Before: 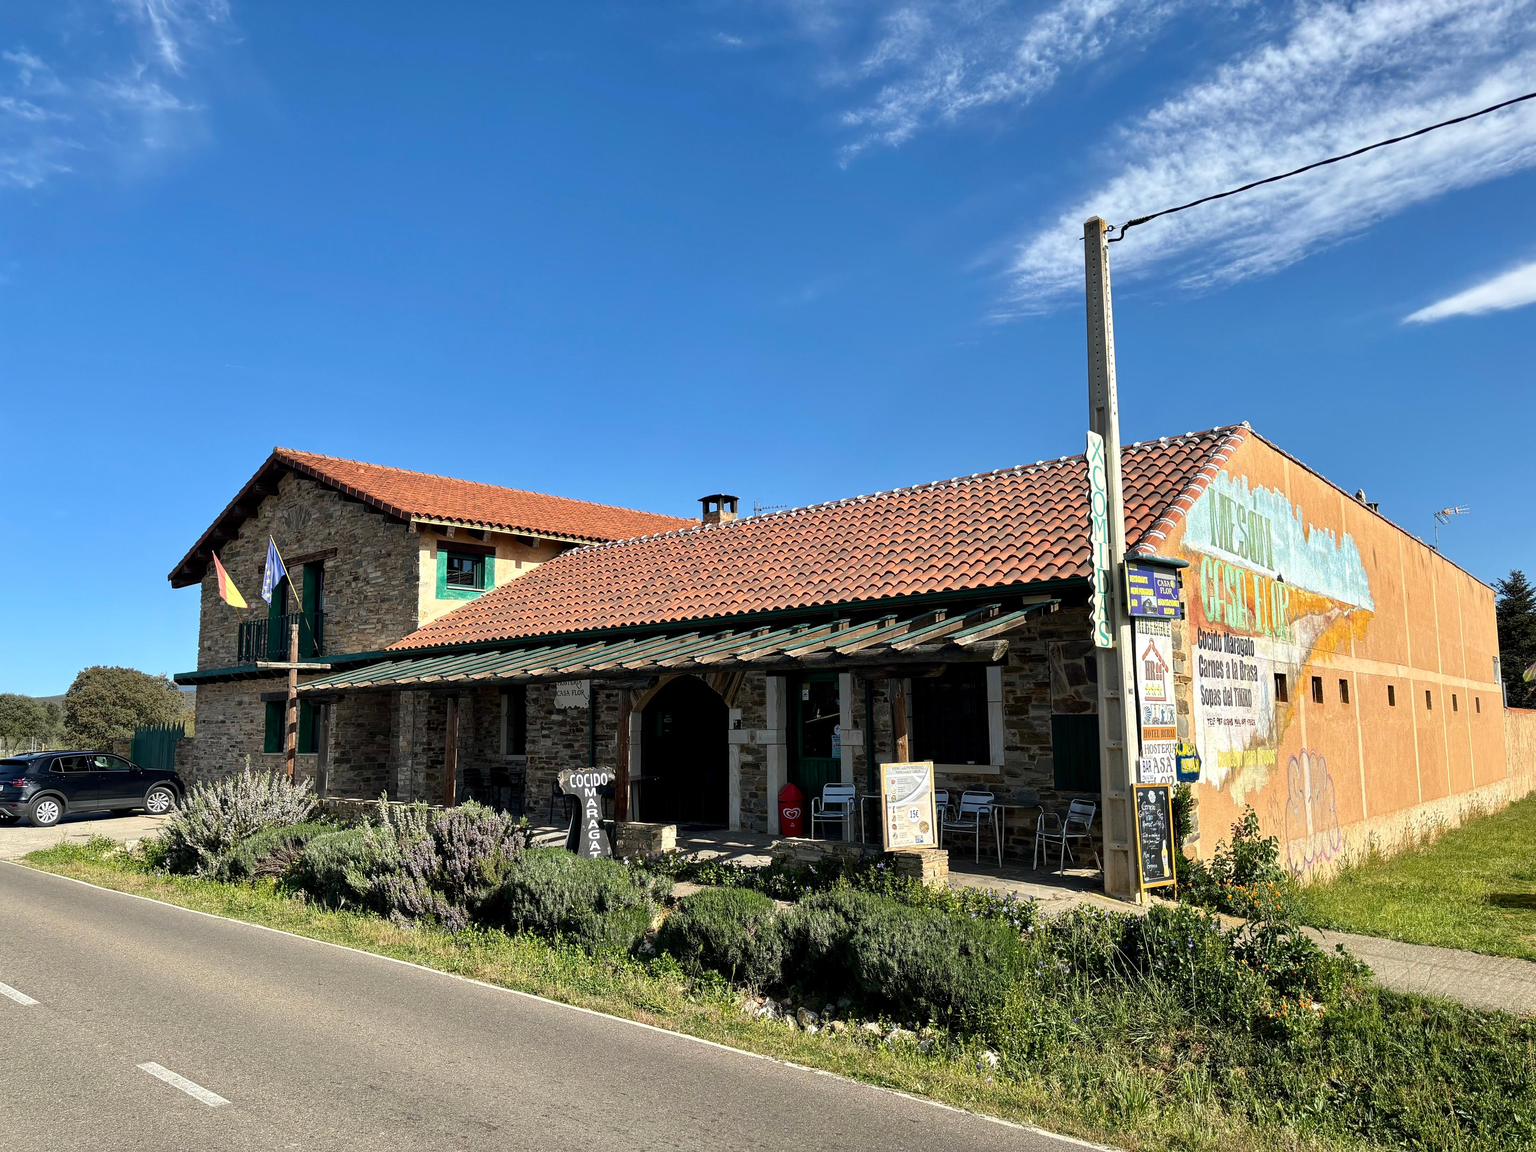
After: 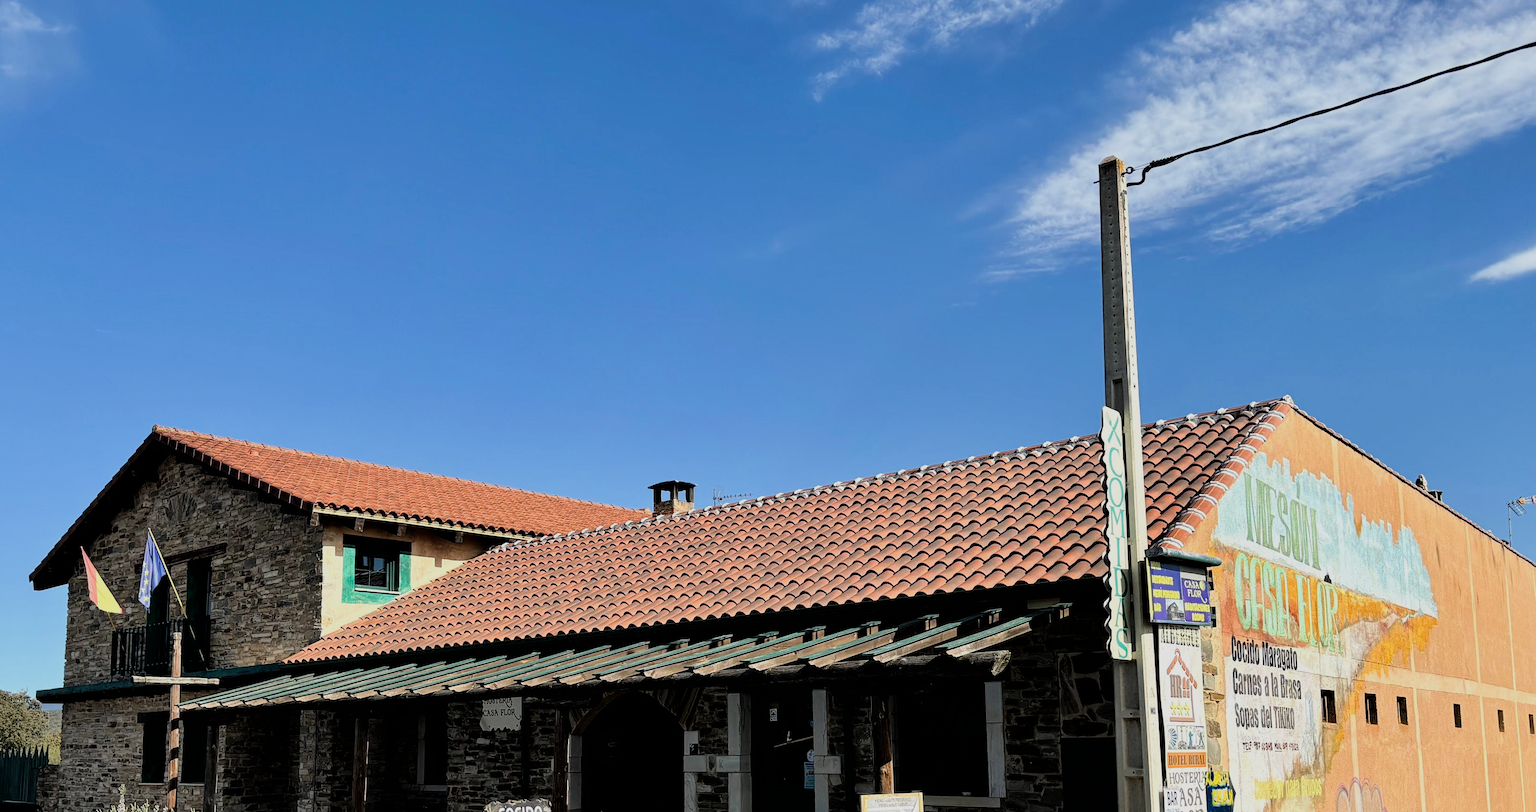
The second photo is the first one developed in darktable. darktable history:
filmic rgb: black relative exposure -5 EV, hardness 2.88, contrast 1.2
rotate and perspective: automatic cropping off
crop and rotate: left 9.345%, top 7.22%, right 4.982%, bottom 32.331%
